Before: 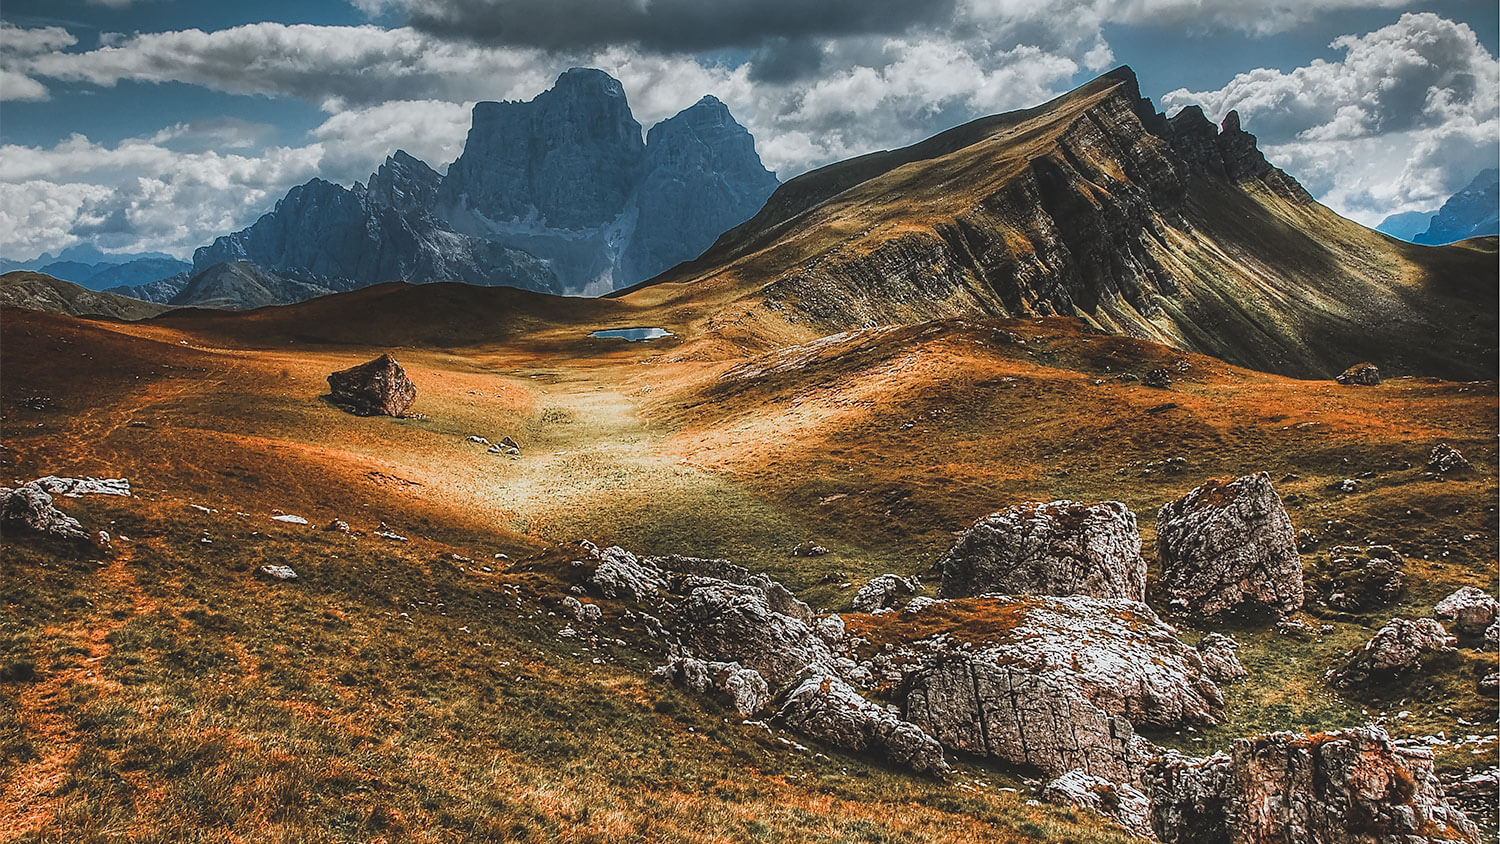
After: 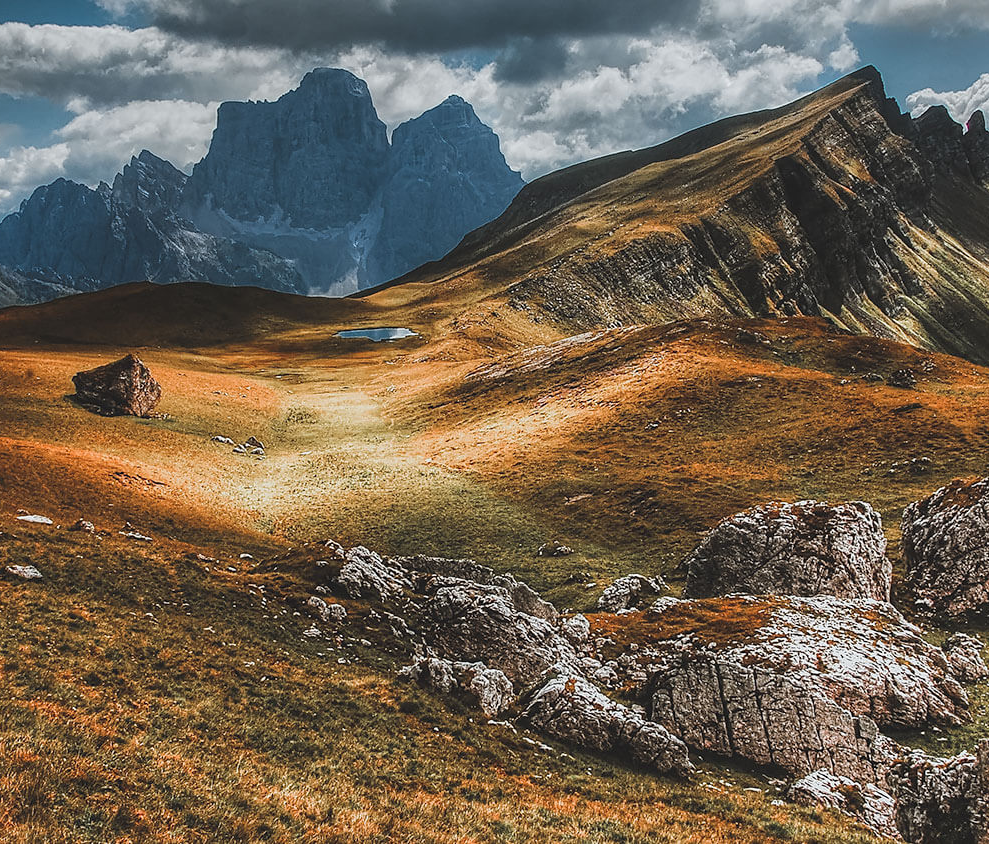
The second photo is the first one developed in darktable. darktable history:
crop: left 17.055%, right 16.999%
